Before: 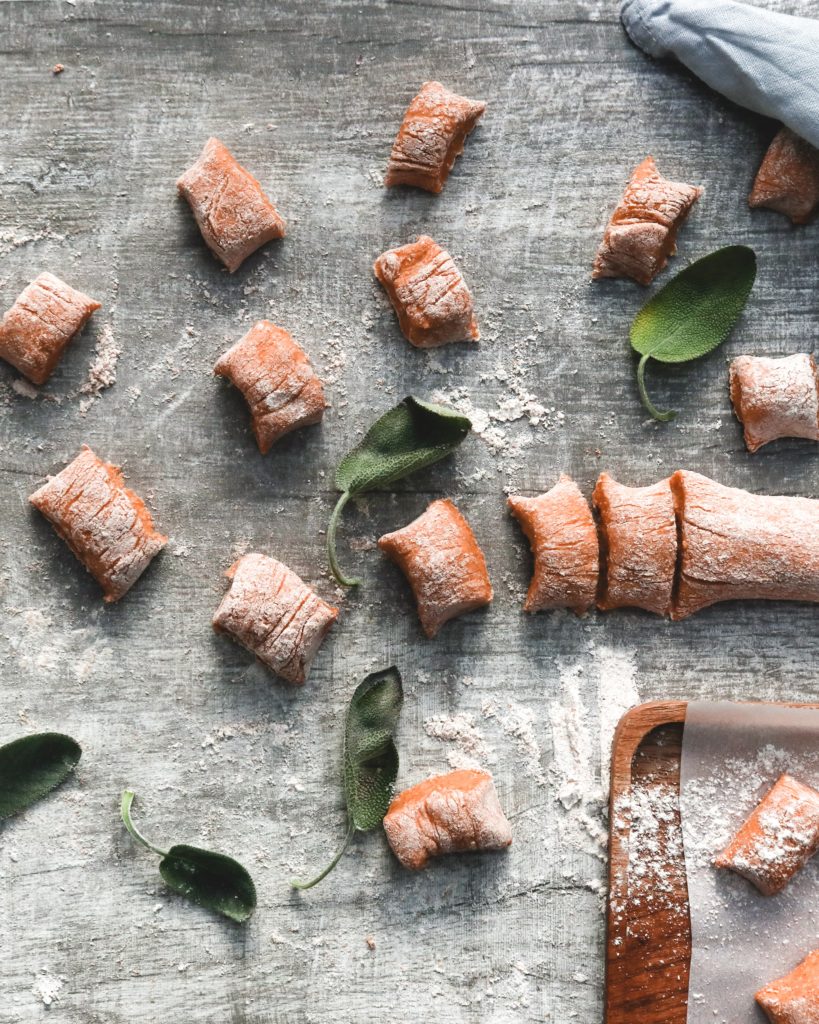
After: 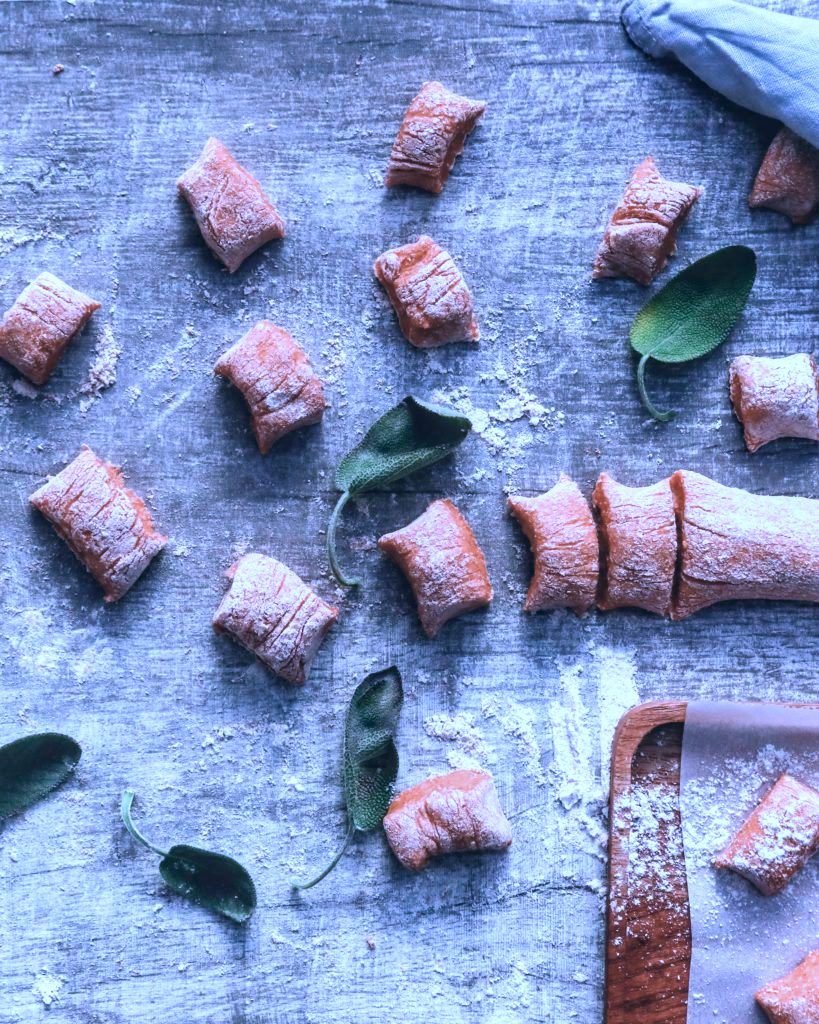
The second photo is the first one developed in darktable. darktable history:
color calibration: illuminant as shot in camera, x 0.462, y 0.419, temperature 2651.64 K
white balance: red 1.029, blue 0.92
color correction: highlights a* 14.52, highlights b* 4.84
local contrast: on, module defaults
